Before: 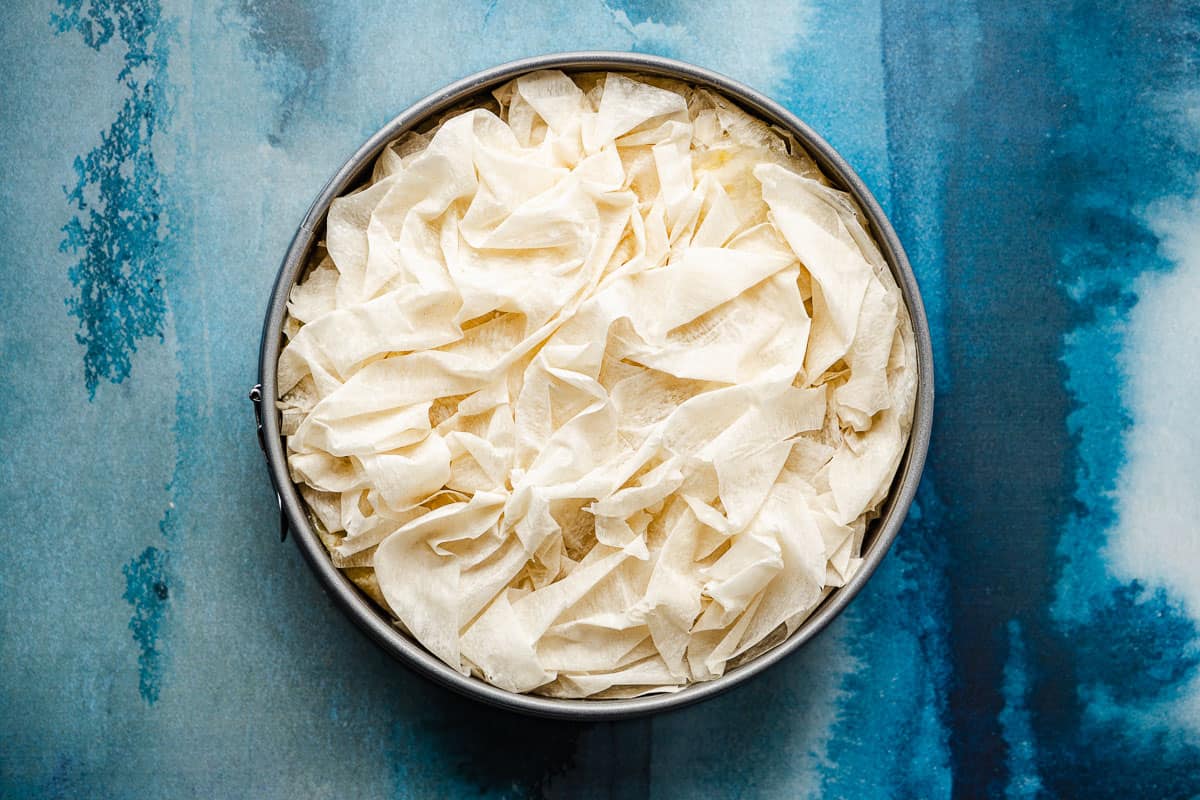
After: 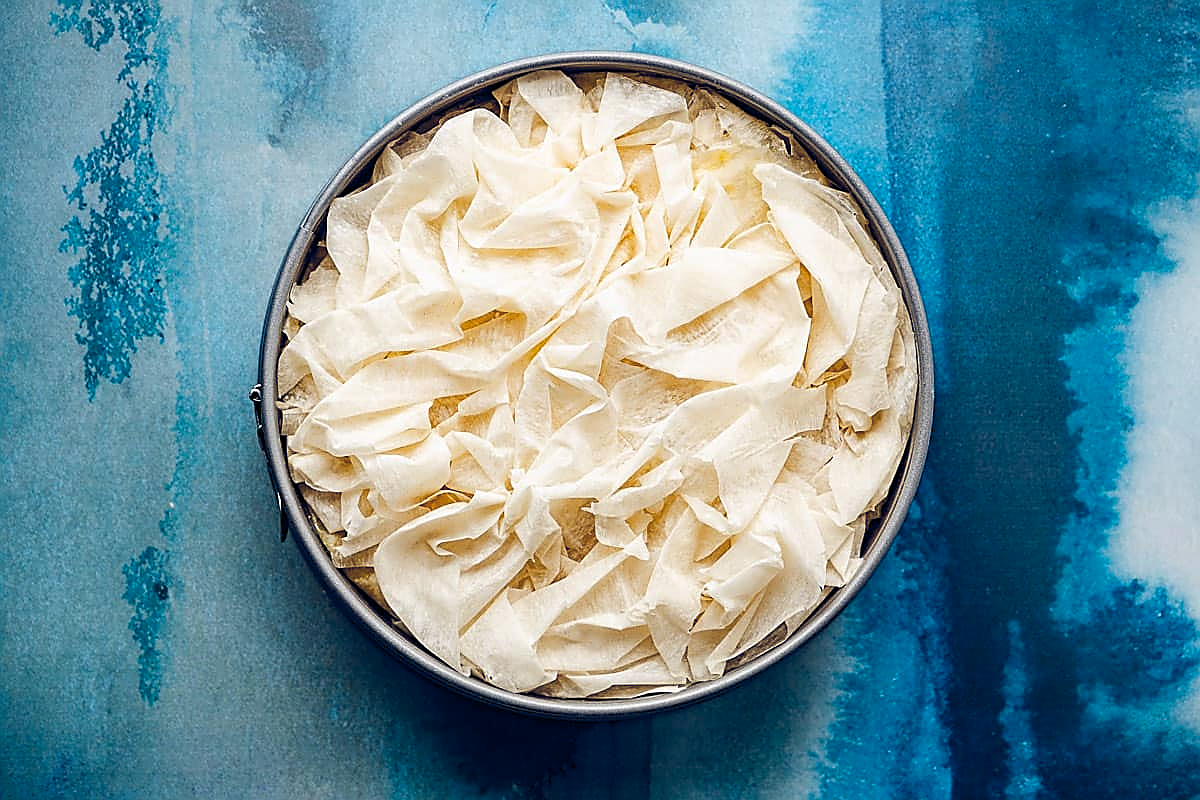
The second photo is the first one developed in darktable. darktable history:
sharpen: radius 1.413, amount 1.25, threshold 0.819
color balance rgb: global offset › chroma 0.243%, global offset › hue 256.59°, linear chroma grading › global chroma 14.519%, perceptual saturation grading › global saturation -0.011%
